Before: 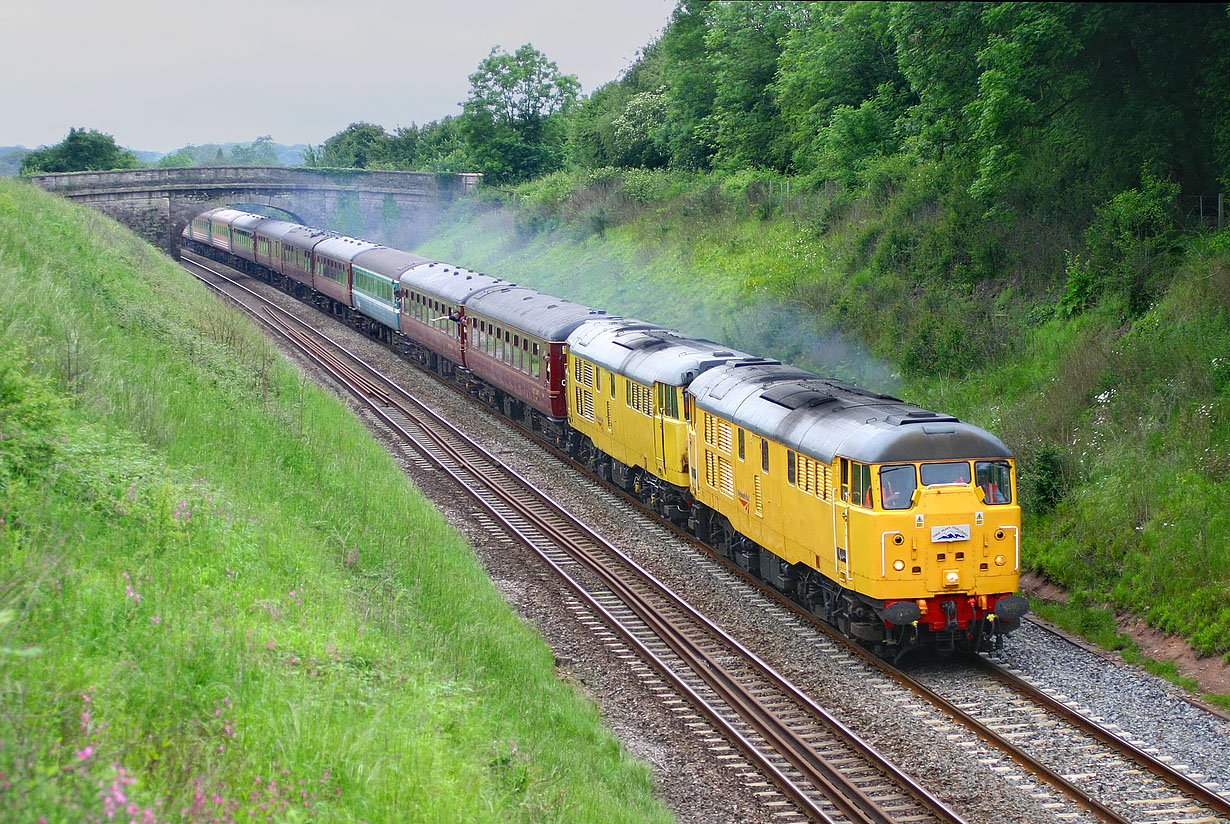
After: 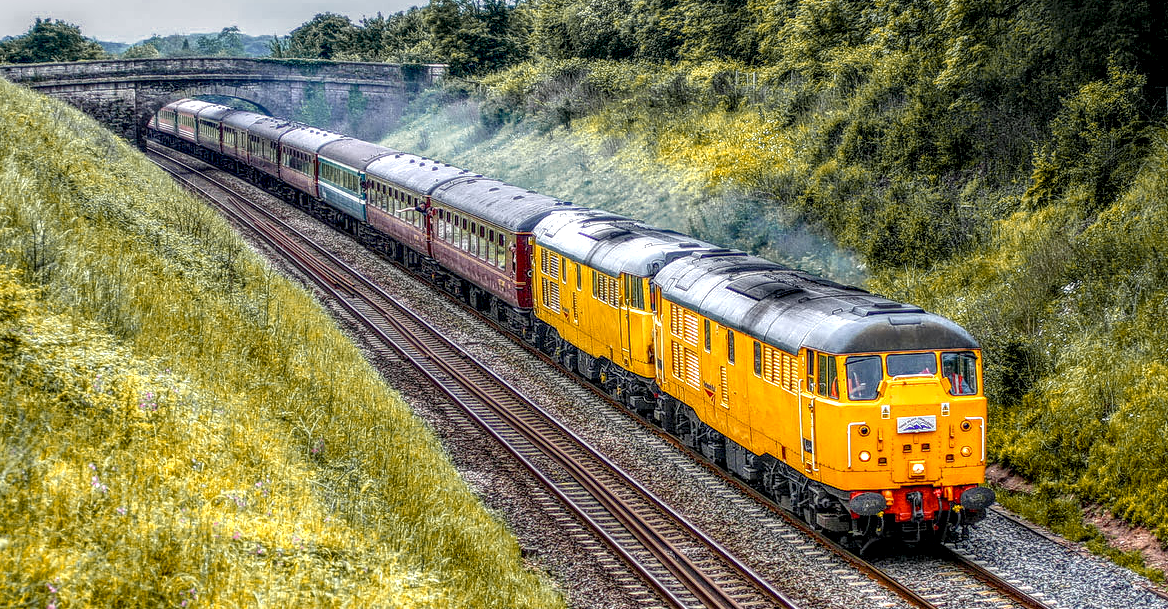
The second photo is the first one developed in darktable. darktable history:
exposure: black level correction 0.005, exposure 0.017 EV, compensate exposure bias true, compensate highlight preservation false
crop and rotate: left 2.839%, top 13.345%, right 2.176%, bottom 12.699%
color zones: curves: ch0 [(0, 0.499) (0.143, 0.5) (0.286, 0.5) (0.429, 0.476) (0.571, 0.284) (0.714, 0.243) (0.857, 0.449) (1, 0.499)]; ch1 [(0, 0.532) (0.143, 0.645) (0.286, 0.696) (0.429, 0.211) (0.571, 0.504) (0.714, 0.493) (0.857, 0.495) (1, 0.532)]; ch2 [(0, 0.5) (0.143, 0.5) (0.286, 0.427) (0.429, 0.324) (0.571, 0.5) (0.714, 0.5) (0.857, 0.5) (1, 0.5)]
local contrast: highlights 2%, shadows 5%, detail 299%, midtone range 0.3
